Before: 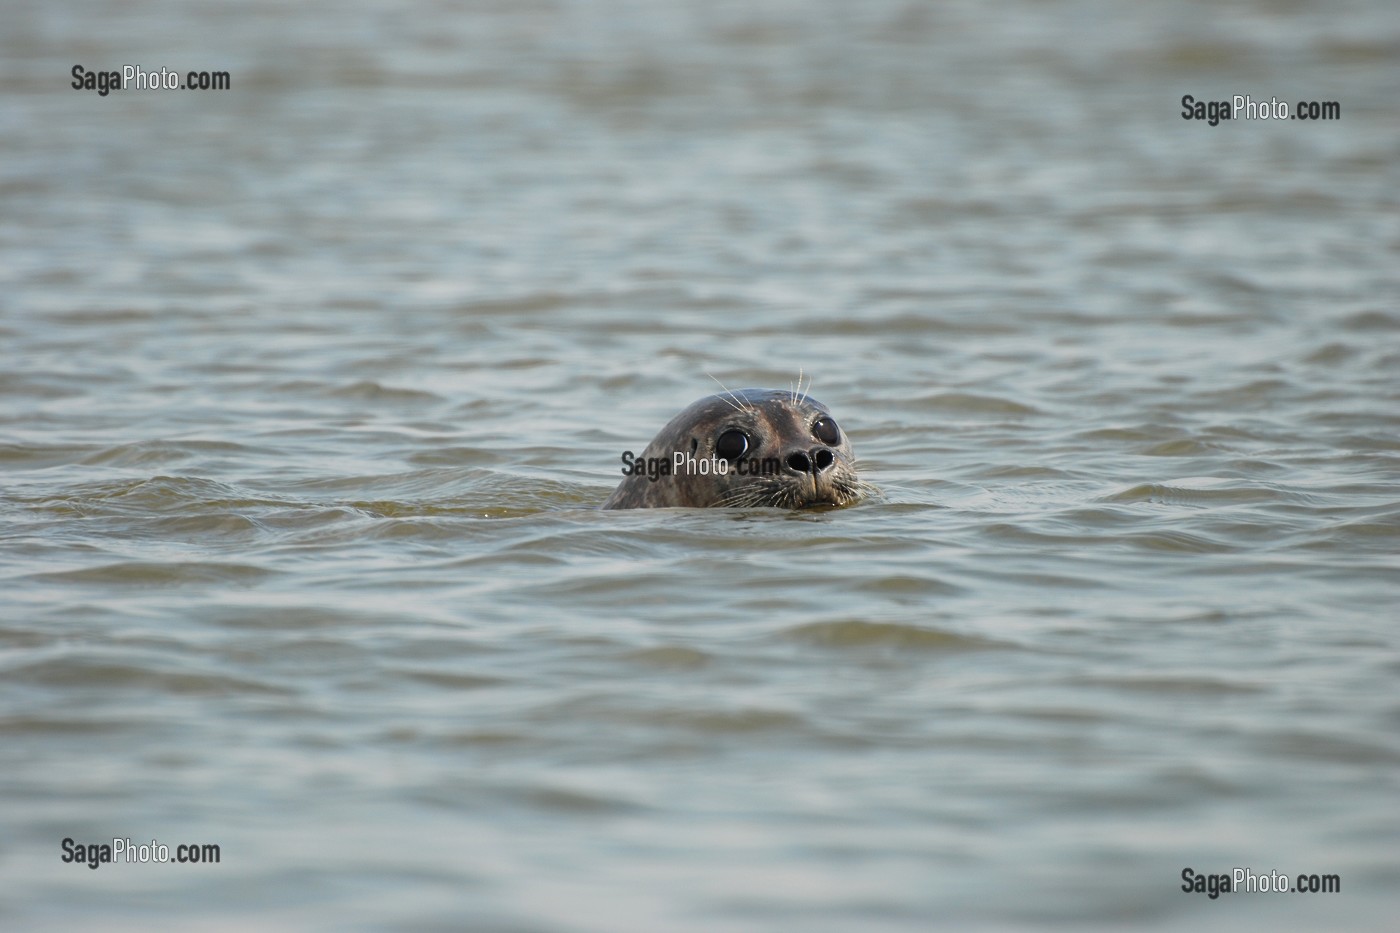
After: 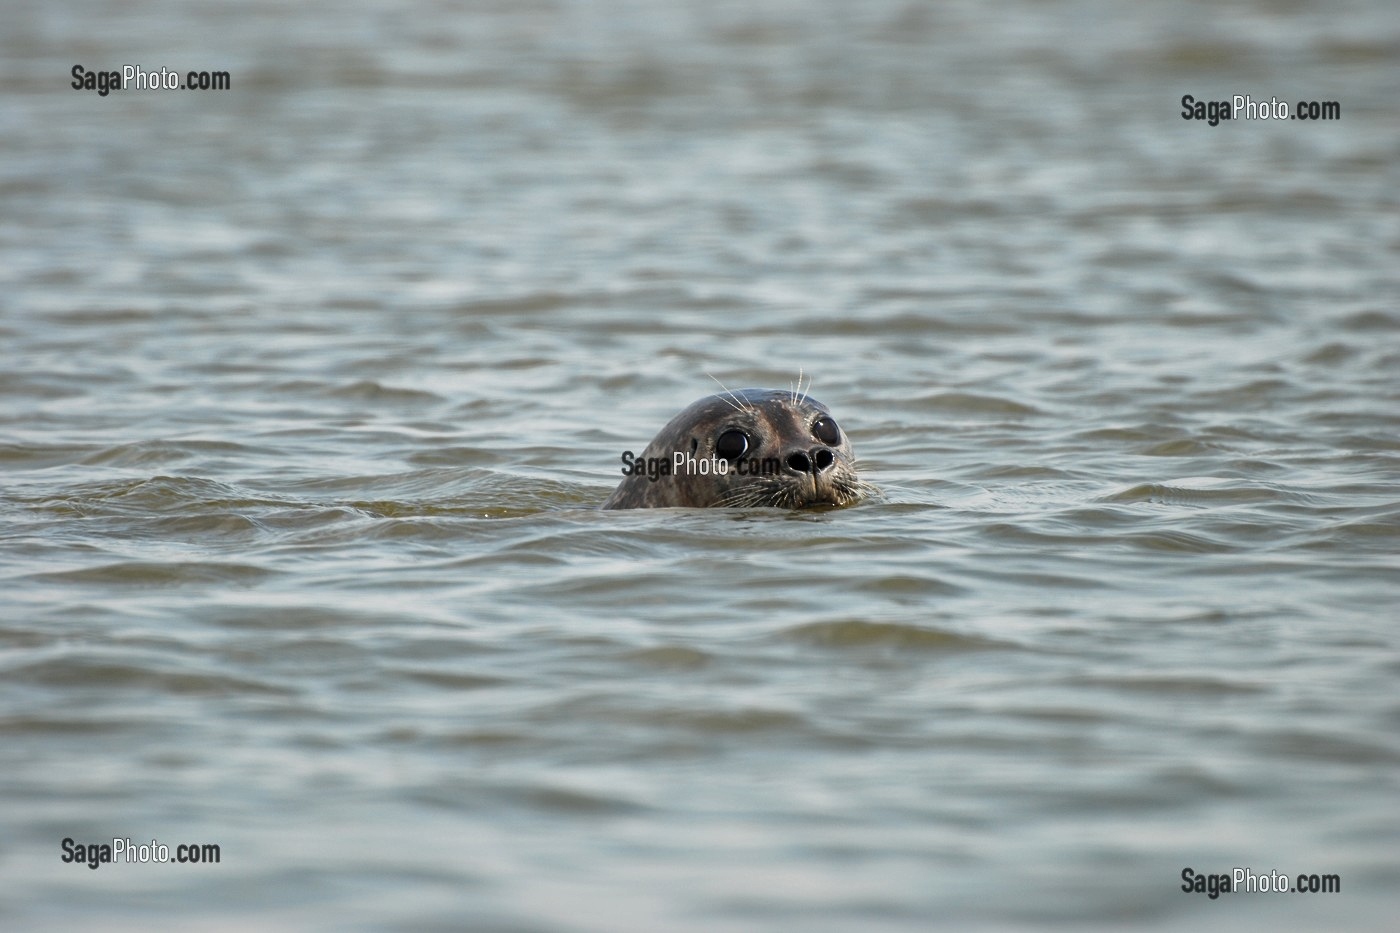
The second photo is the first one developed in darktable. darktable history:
local contrast: mode bilateral grid, contrast 20, coarseness 51, detail 141%, midtone range 0.2
